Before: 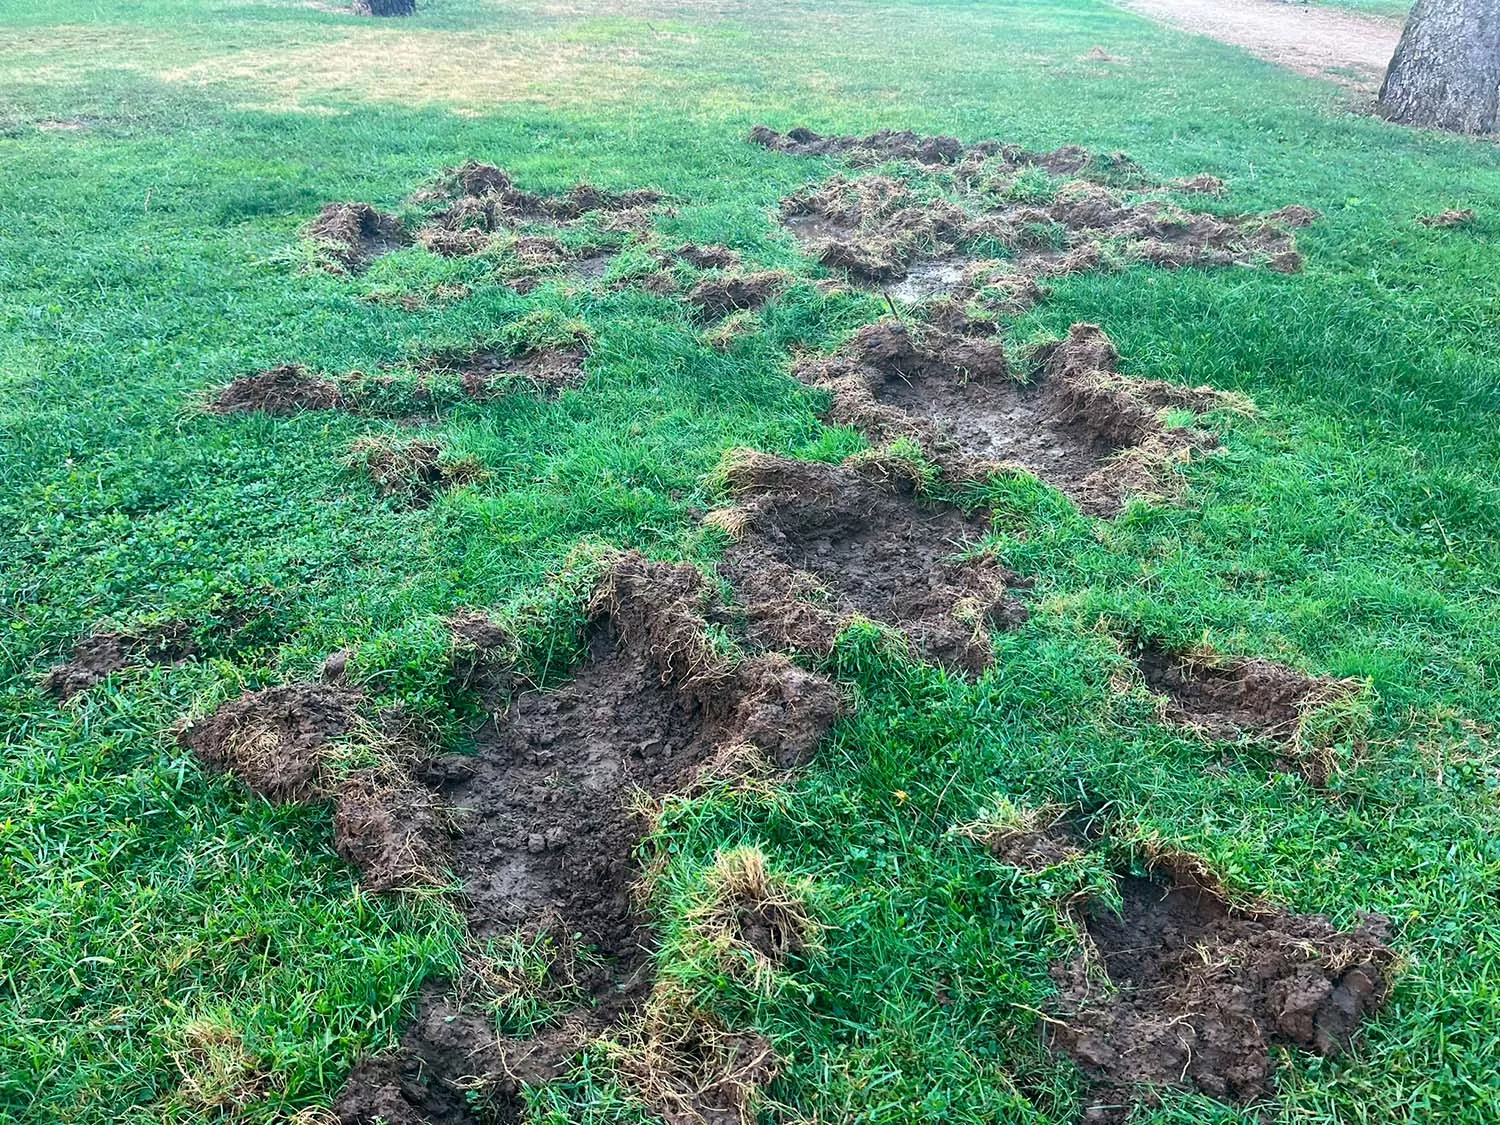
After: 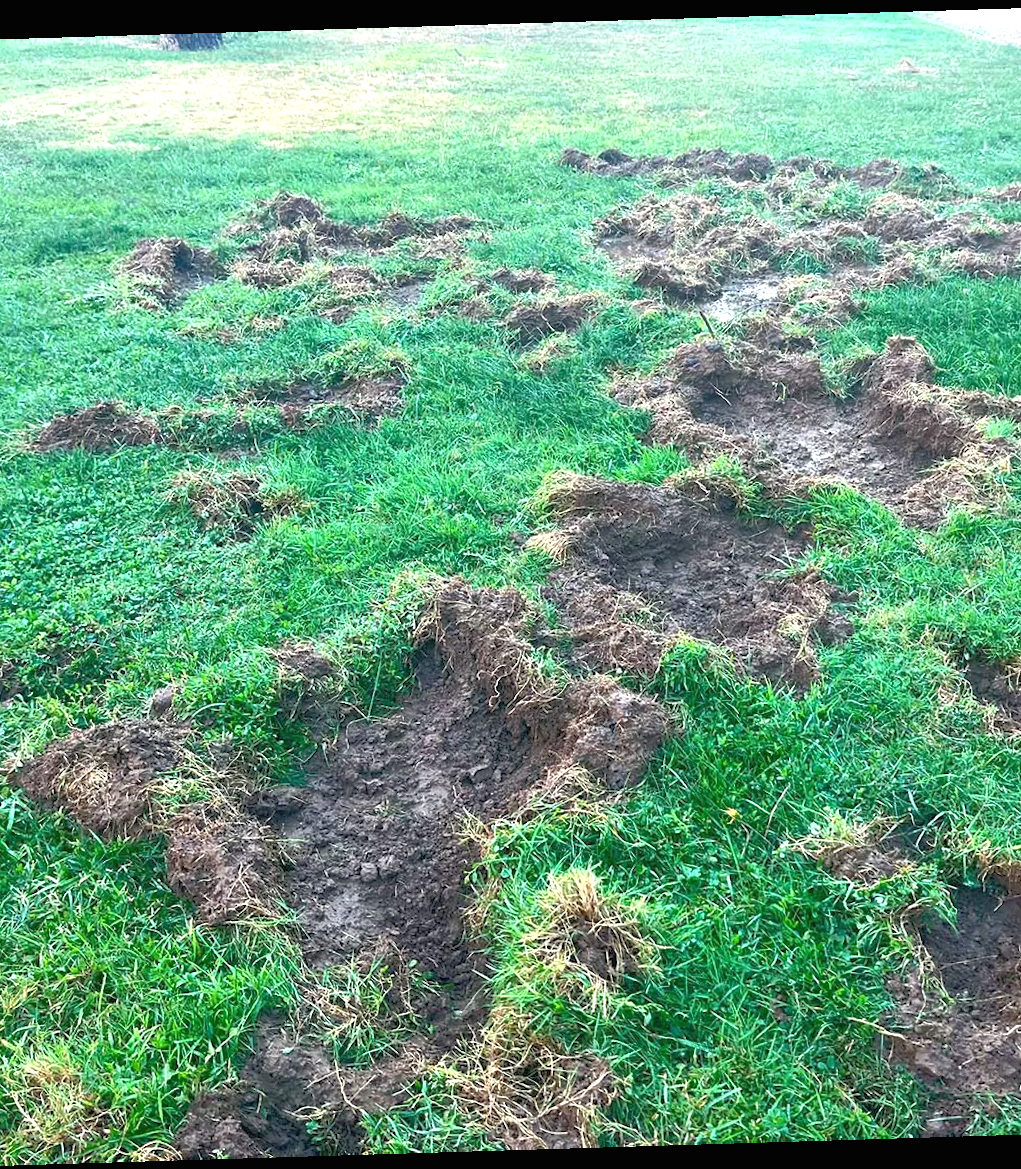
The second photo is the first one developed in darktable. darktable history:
crop and rotate: left 12.648%, right 20.685%
rotate and perspective: rotation -1.75°, automatic cropping off
exposure: black level correction 0, exposure 0.5 EV, compensate exposure bias true, compensate highlight preservation false
rgb curve: curves: ch0 [(0, 0) (0.072, 0.166) (0.217, 0.293) (0.414, 0.42) (1, 1)], compensate middle gray true, preserve colors basic power
